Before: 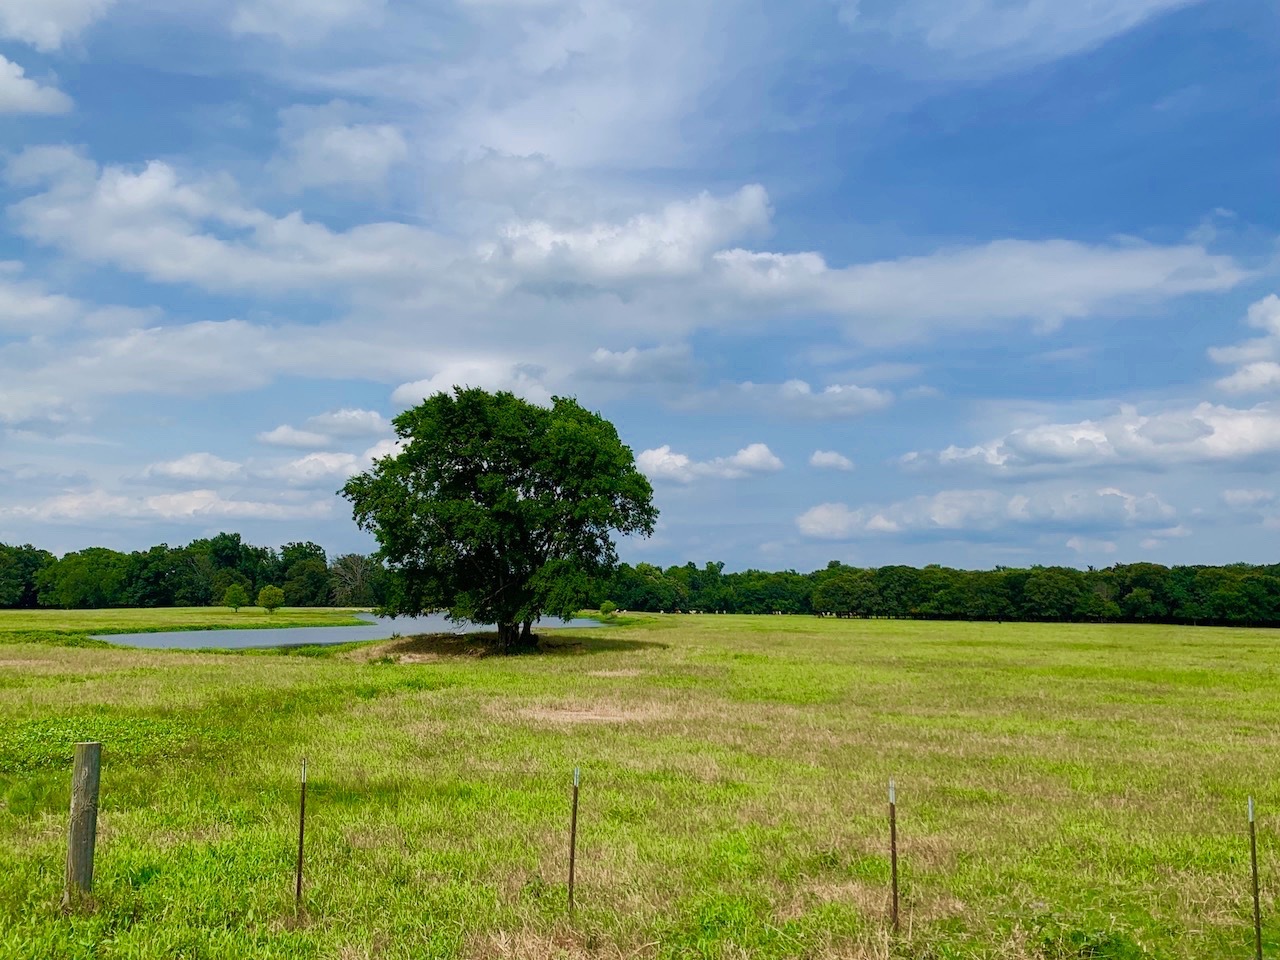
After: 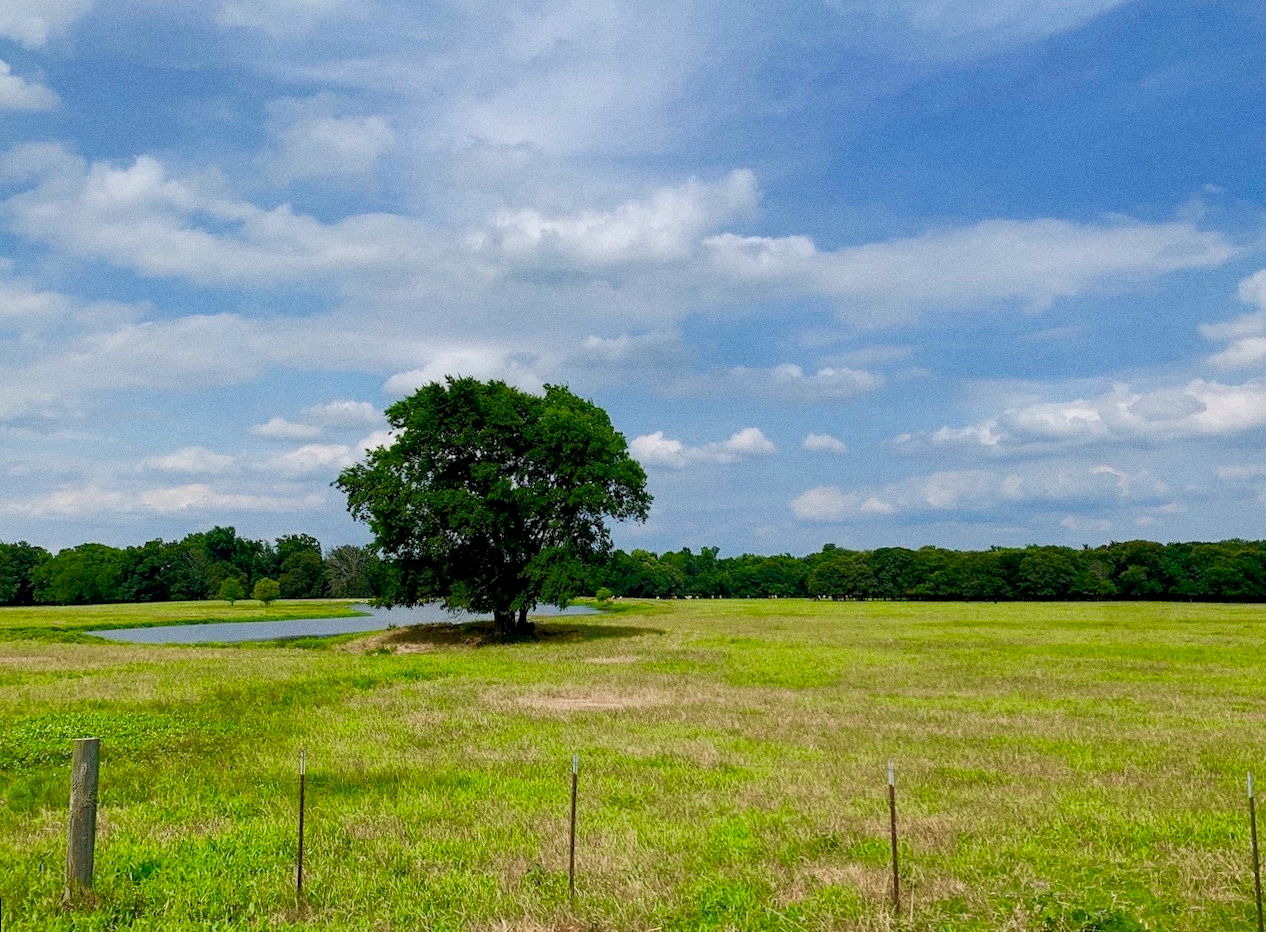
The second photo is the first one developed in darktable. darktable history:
rotate and perspective: rotation -1°, crop left 0.011, crop right 0.989, crop top 0.025, crop bottom 0.975
grain: strength 26%
